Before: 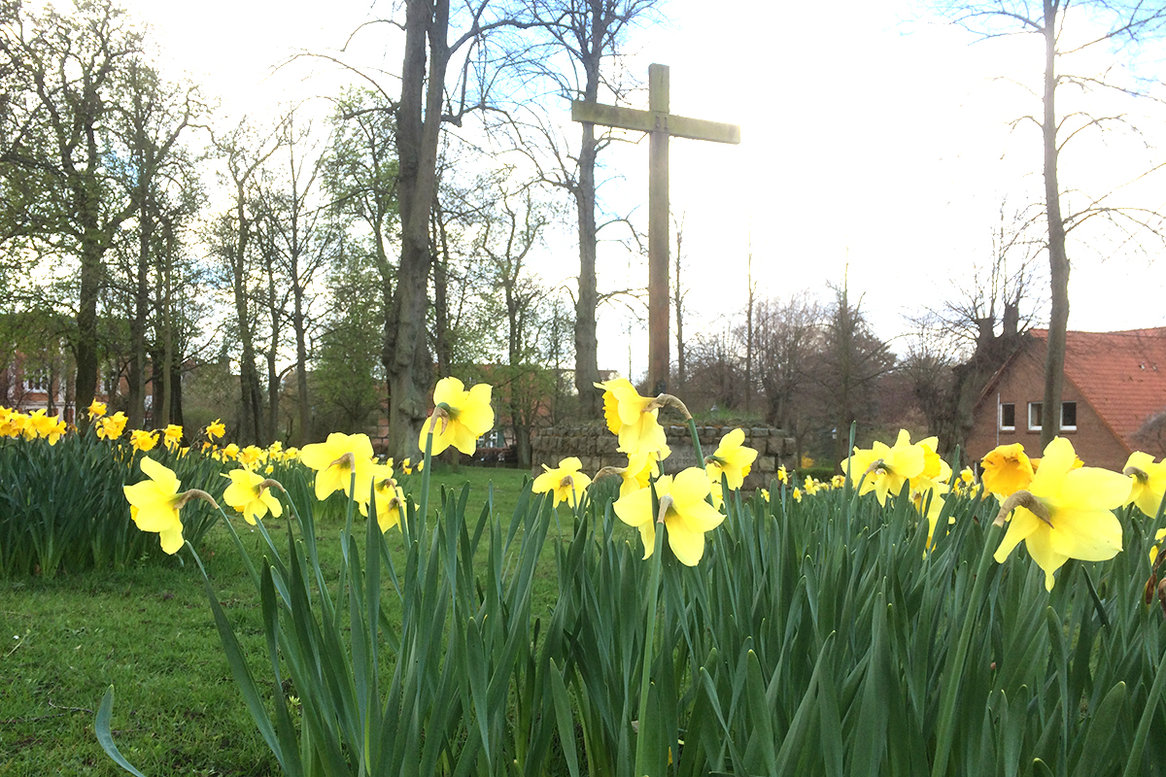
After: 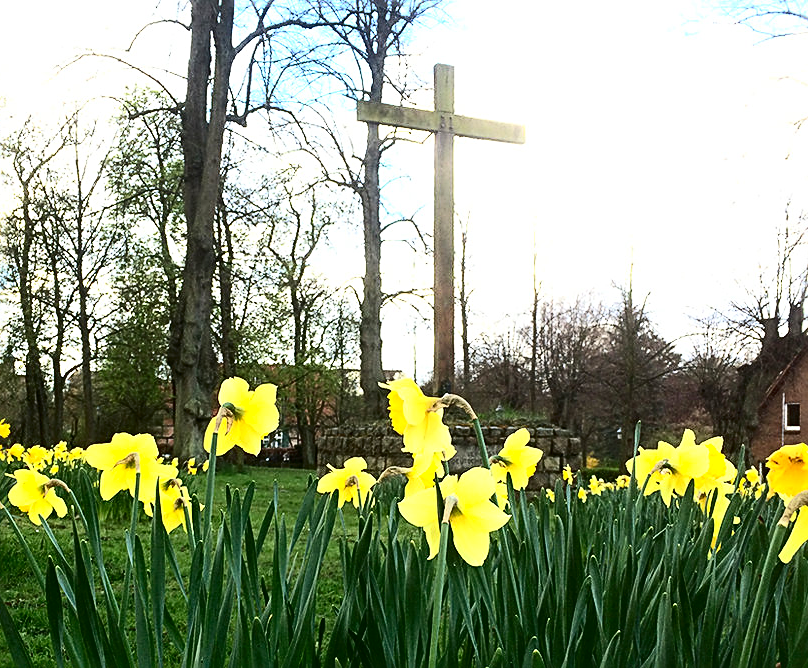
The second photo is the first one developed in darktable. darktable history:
sharpen: radius 2.531, amount 0.628
crop: left 18.479%, right 12.2%, bottom 13.971%
contrast brightness saturation: contrast 0.32, brightness -0.08, saturation 0.17
